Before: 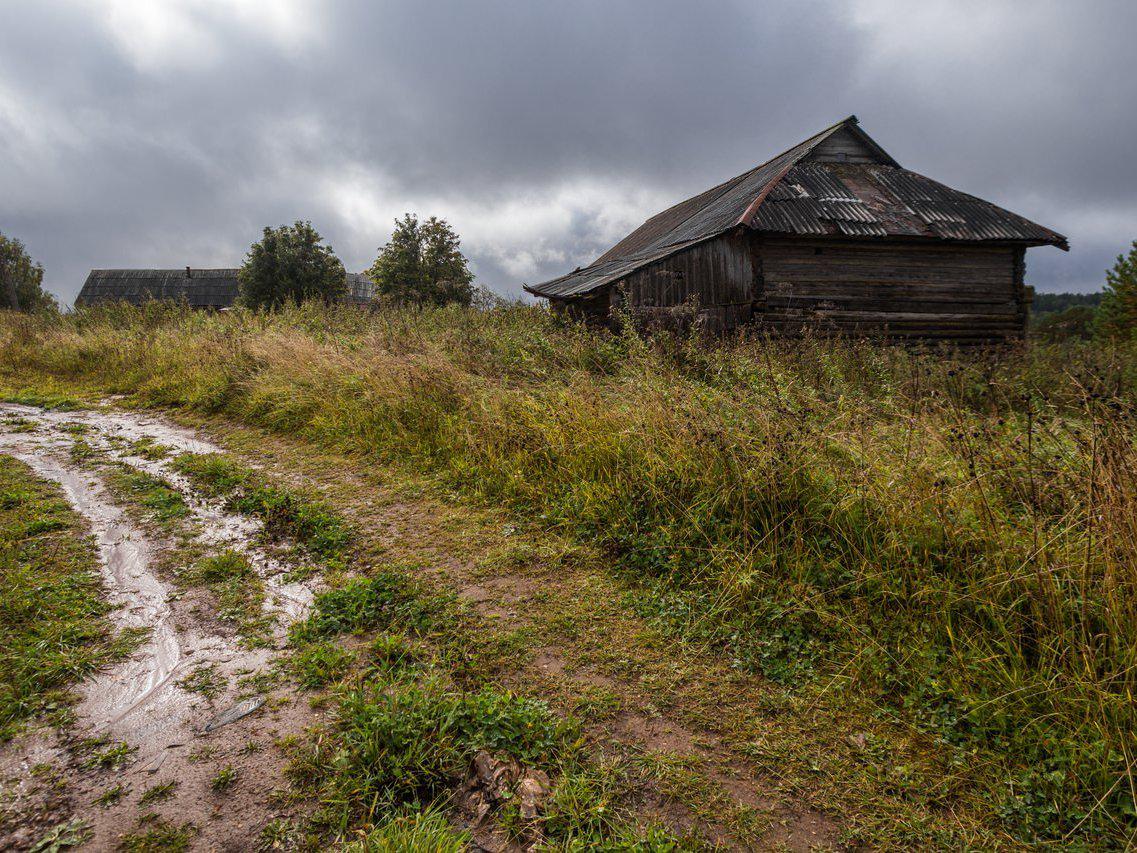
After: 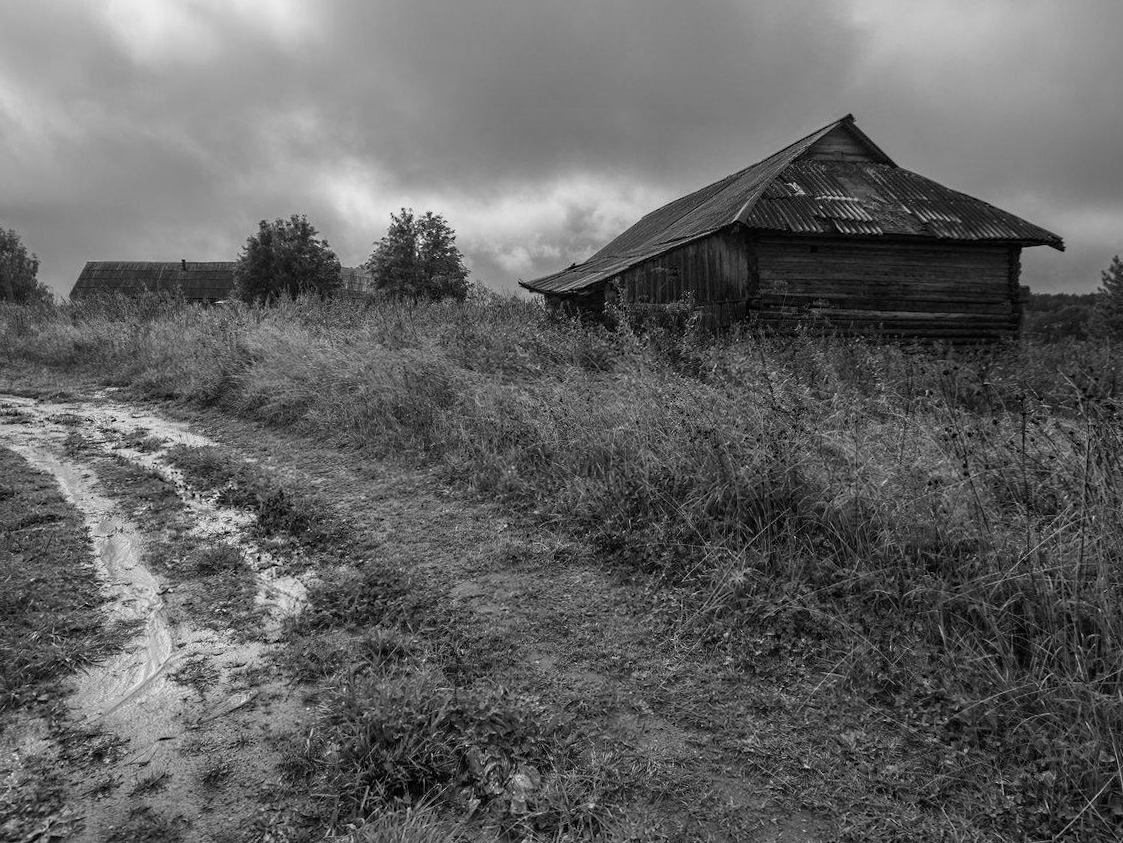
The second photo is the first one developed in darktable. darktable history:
crop and rotate: angle -0.5°
white balance: red 0.954, blue 1.079
monochrome: a 32, b 64, size 2.3
color zones: curves: ch0 [(0, 0.444) (0.143, 0.442) (0.286, 0.441) (0.429, 0.441) (0.571, 0.441) (0.714, 0.441) (0.857, 0.442) (1, 0.444)]
sharpen: radius 5.325, amount 0.312, threshold 26.433
